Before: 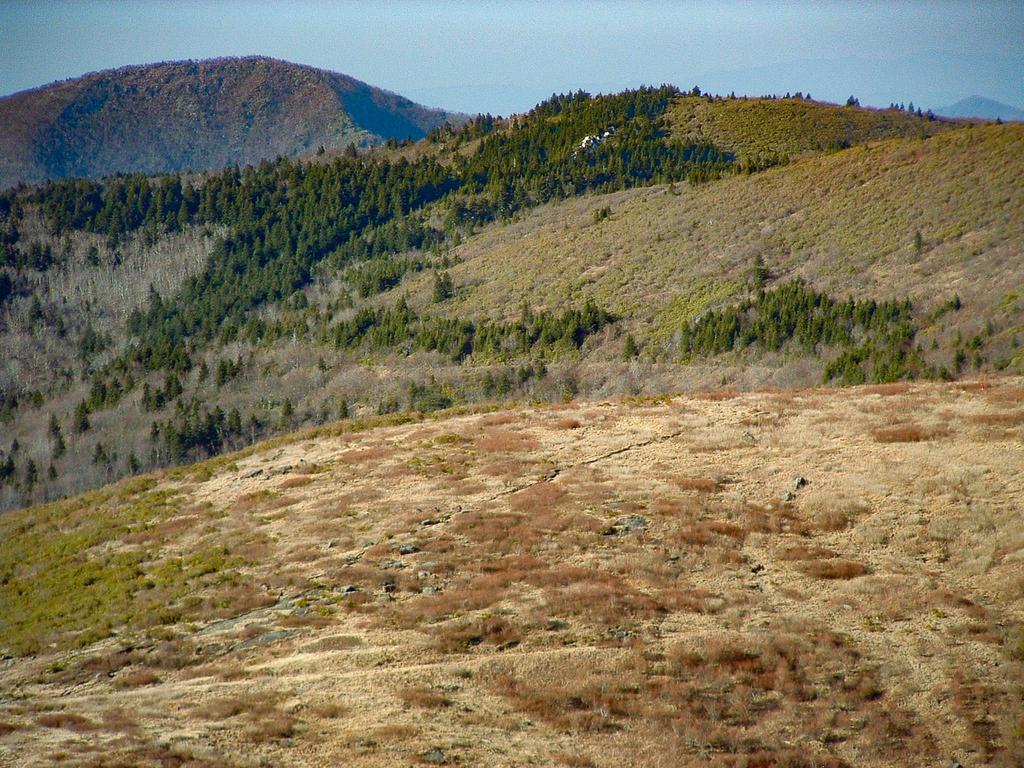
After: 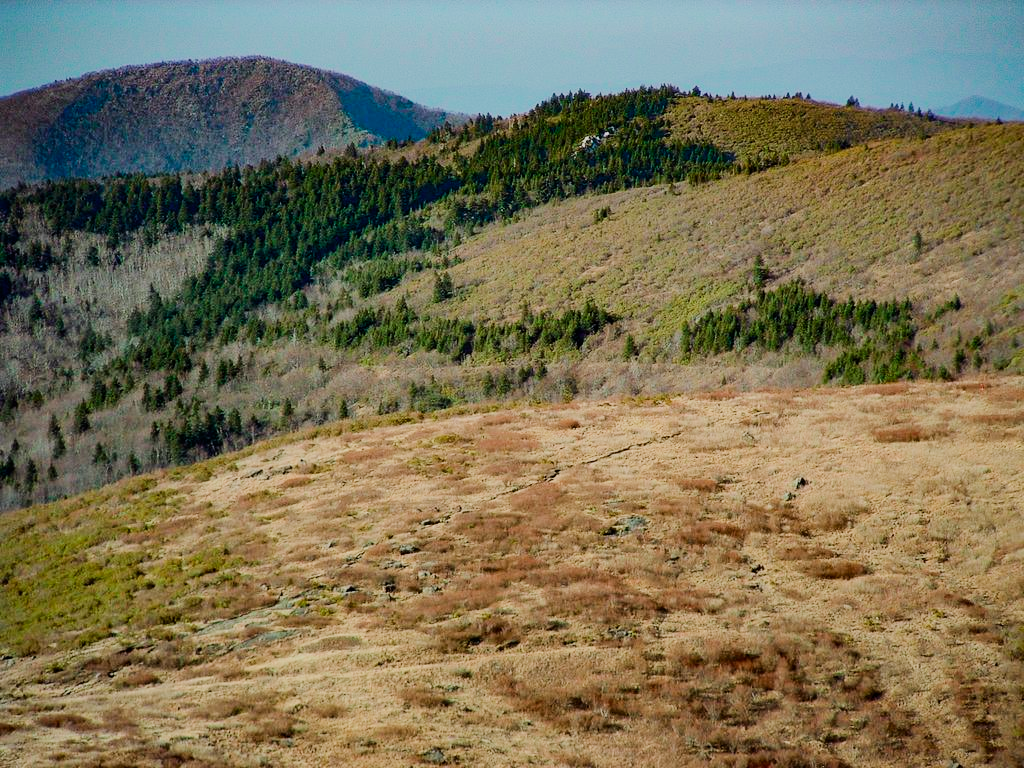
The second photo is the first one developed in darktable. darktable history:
filmic rgb: black relative exposure -6.94 EV, white relative exposure 5.64 EV, hardness 2.85
tone curve: curves: ch0 [(0, 0) (0.183, 0.152) (0.571, 0.594) (1, 1)]; ch1 [(0, 0) (0.394, 0.307) (0.5, 0.5) (0.586, 0.597) (0.625, 0.647) (1, 1)]; ch2 [(0, 0) (0.5, 0.5) (0.604, 0.616) (1, 1)], color space Lab, independent channels, preserve colors none
